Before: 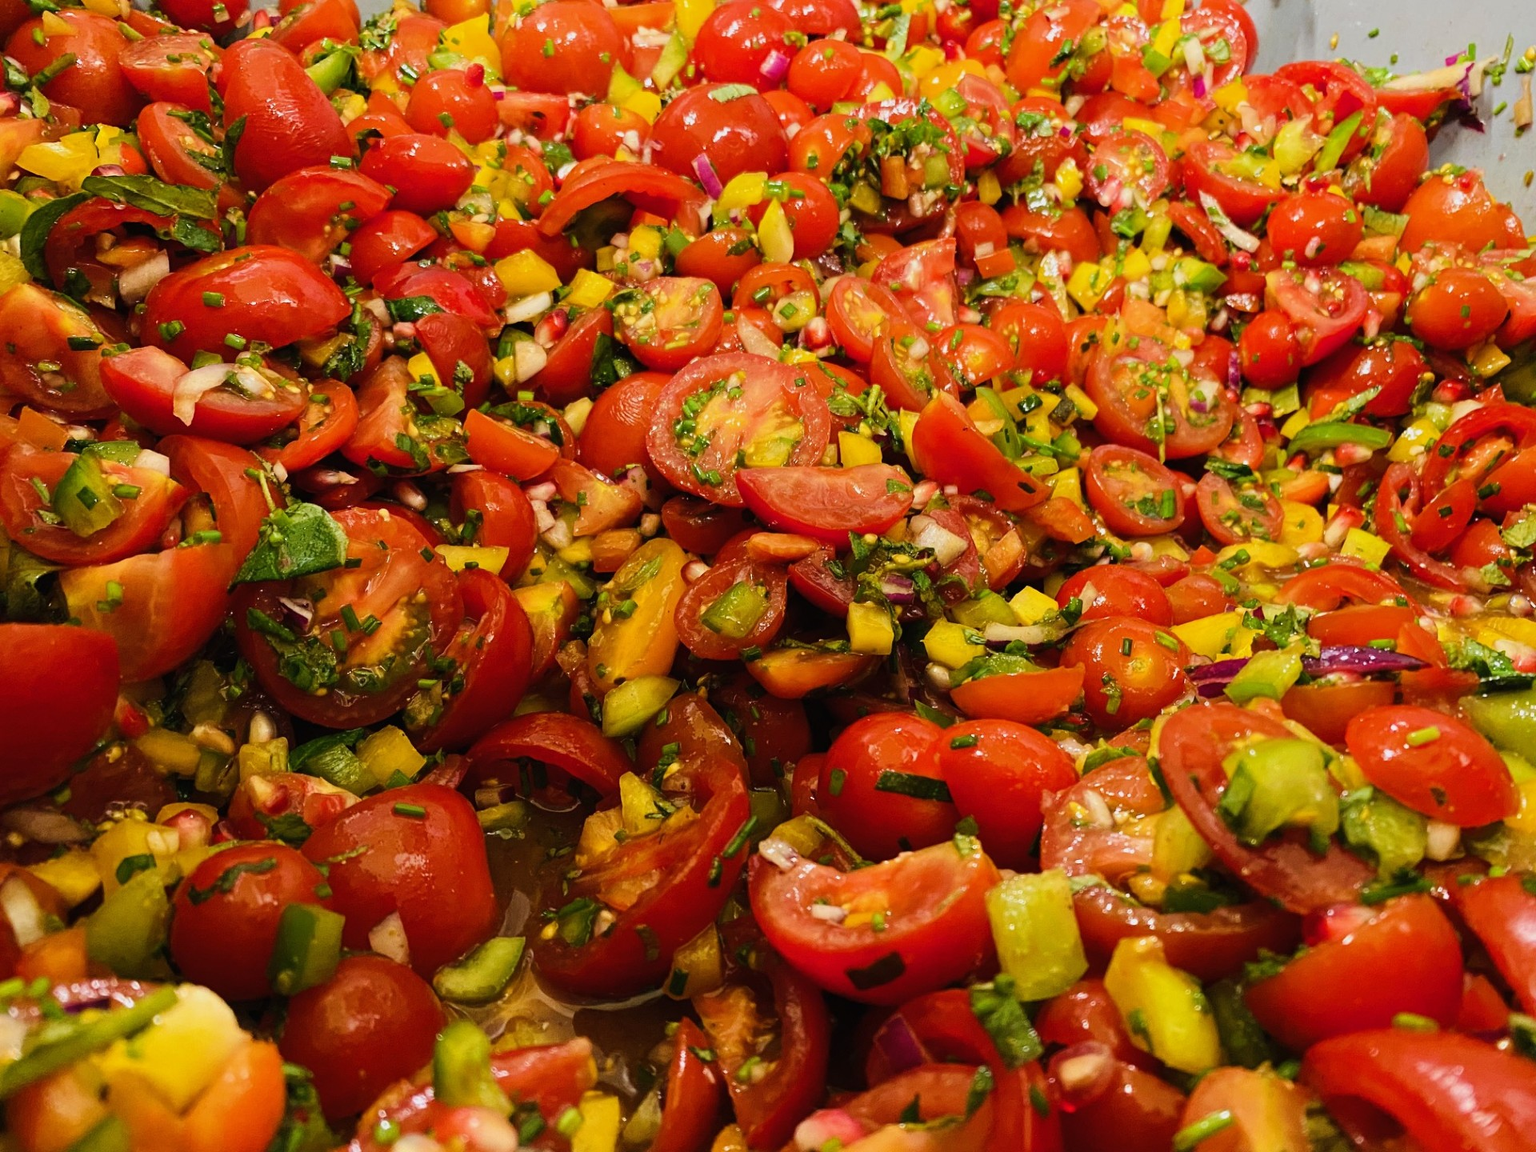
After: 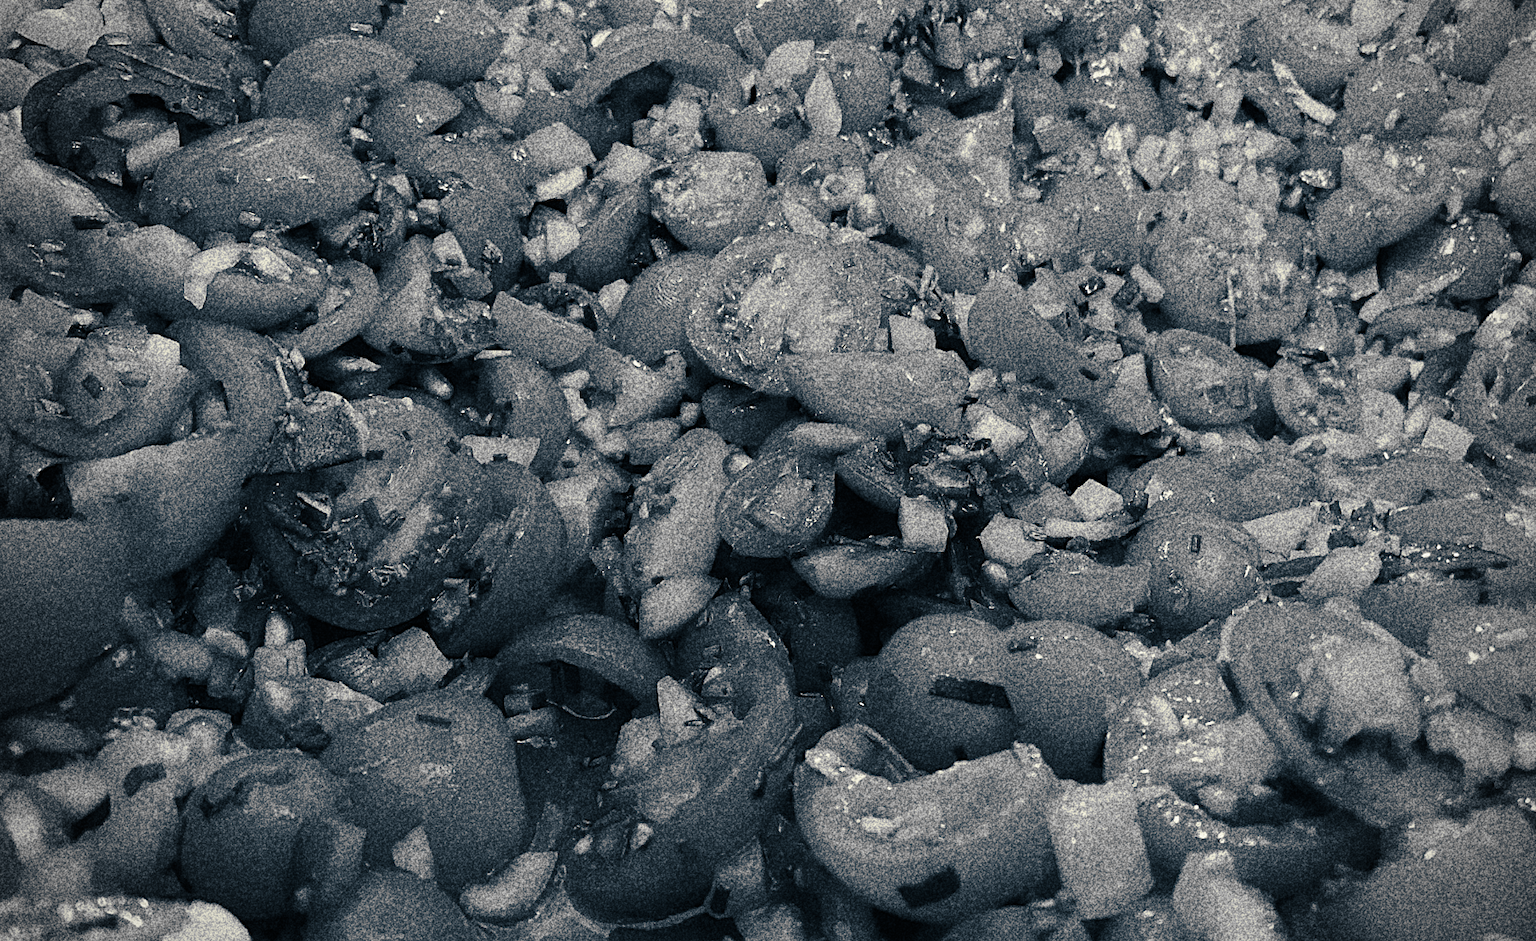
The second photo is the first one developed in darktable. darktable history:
crop and rotate: angle 0.03°, top 11.643%, right 5.651%, bottom 11.189%
color calibration: output gray [0.28, 0.41, 0.31, 0], gray › normalize channels true, illuminant same as pipeline (D50), adaptation XYZ, x 0.346, y 0.359, gamut compression 0
sharpen: on, module defaults
vignetting: fall-off radius 60.65%
split-toning: shadows › hue 216°, shadows › saturation 1, highlights › hue 57.6°, balance -33.4
color correction: saturation 0.8
grain: coarseness 30.02 ISO, strength 100%
